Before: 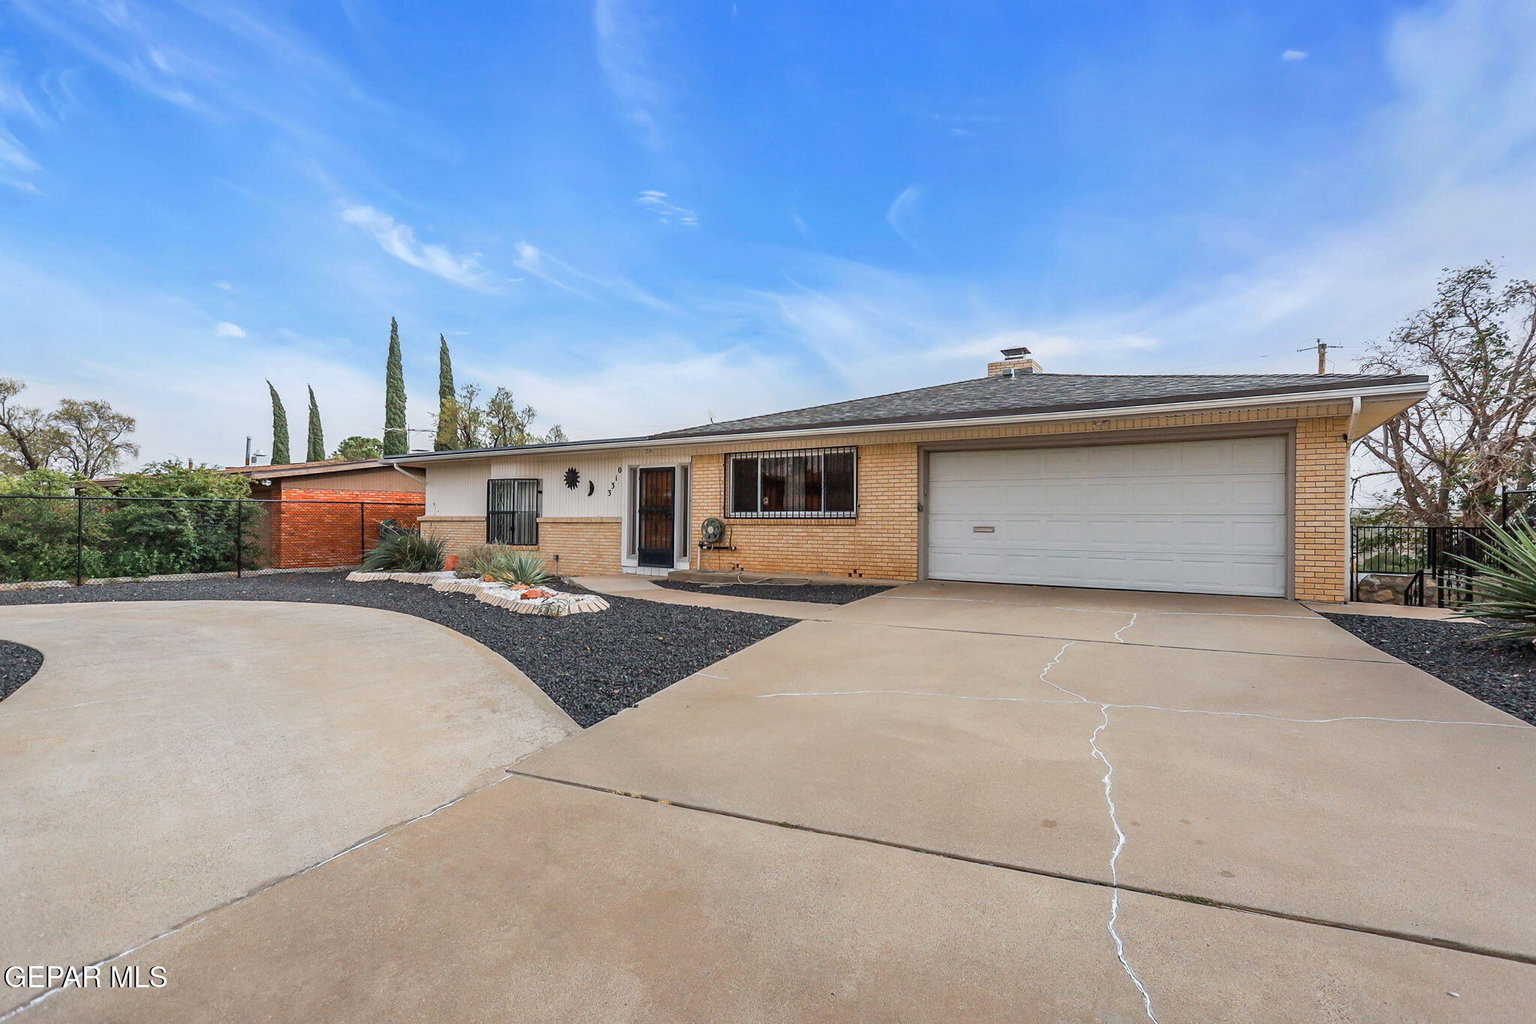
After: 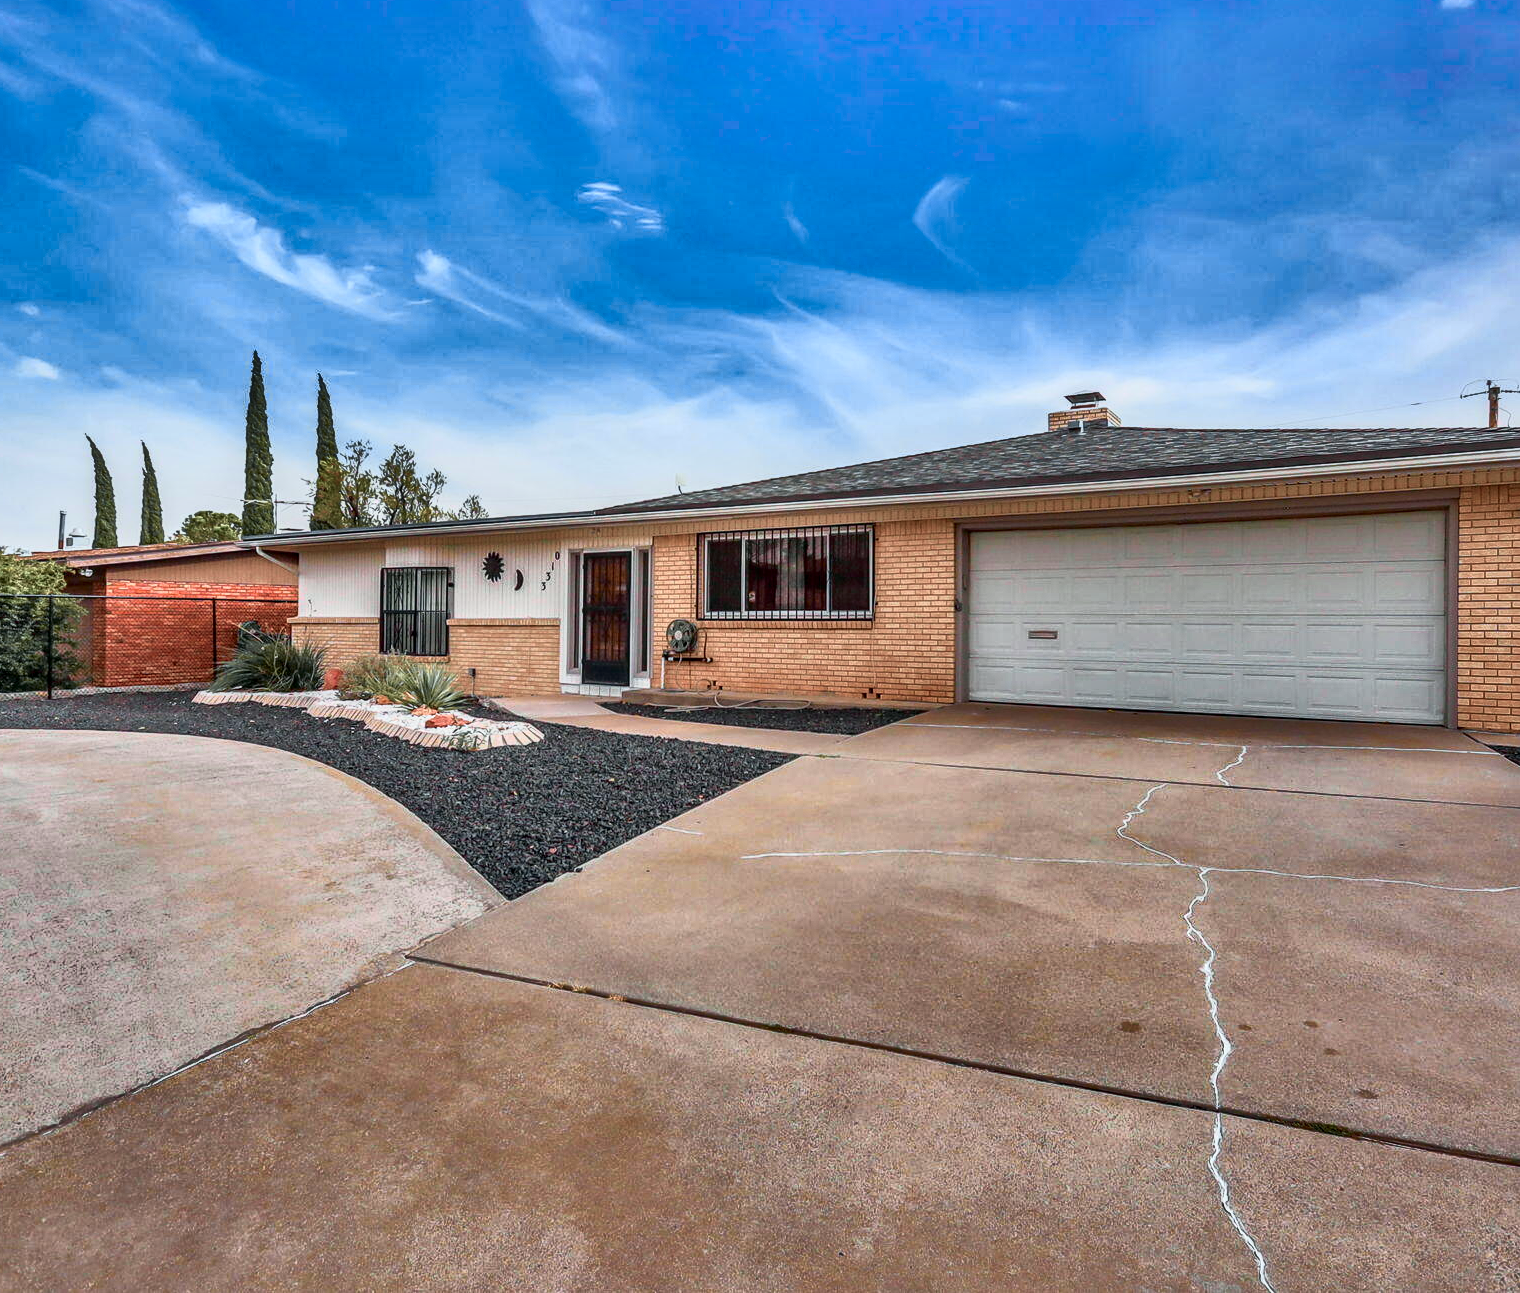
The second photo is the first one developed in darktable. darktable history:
crop and rotate: left 13.15%, top 5.251%, right 12.609%
shadows and highlights: shadows 20.91, highlights -82.73, soften with gaussian
tone curve: curves: ch0 [(0, 0) (0.105, 0.068) (0.195, 0.162) (0.283, 0.283) (0.384, 0.404) (0.485, 0.531) (0.638, 0.681) (0.795, 0.879) (1, 0.977)]; ch1 [(0, 0) (0.161, 0.092) (0.35, 0.33) (0.379, 0.401) (0.456, 0.469) (0.504, 0.501) (0.512, 0.523) (0.58, 0.597) (0.635, 0.646) (1, 1)]; ch2 [(0, 0) (0.371, 0.362) (0.437, 0.437) (0.5, 0.5) (0.53, 0.523) (0.56, 0.58) (0.622, 0.606) (1, 1)], color space Lab, independent channels, preserve colors none
local contrast: on, module defaults
